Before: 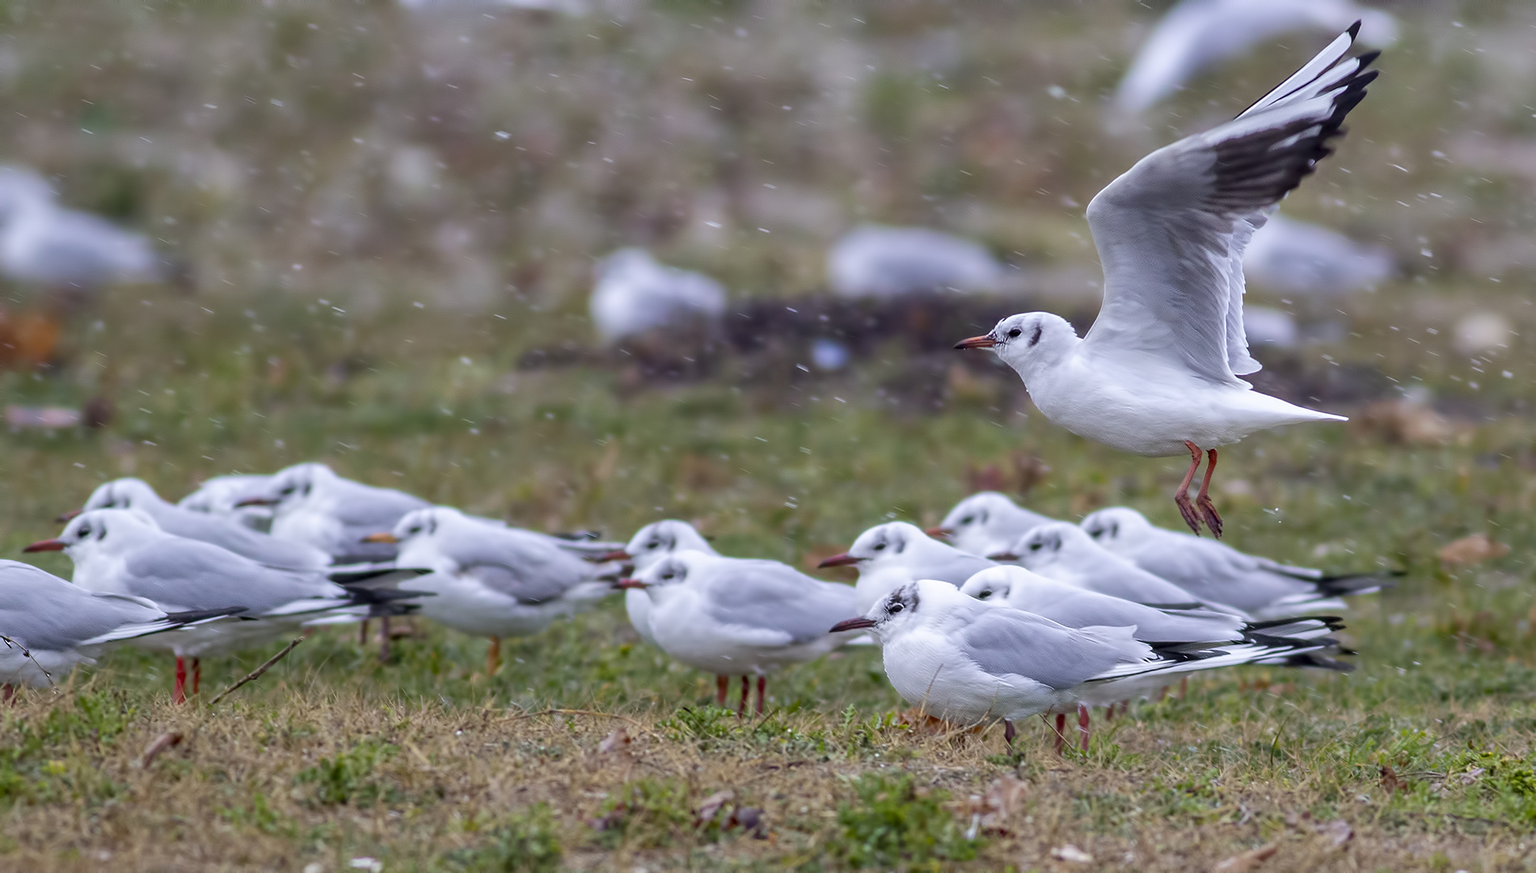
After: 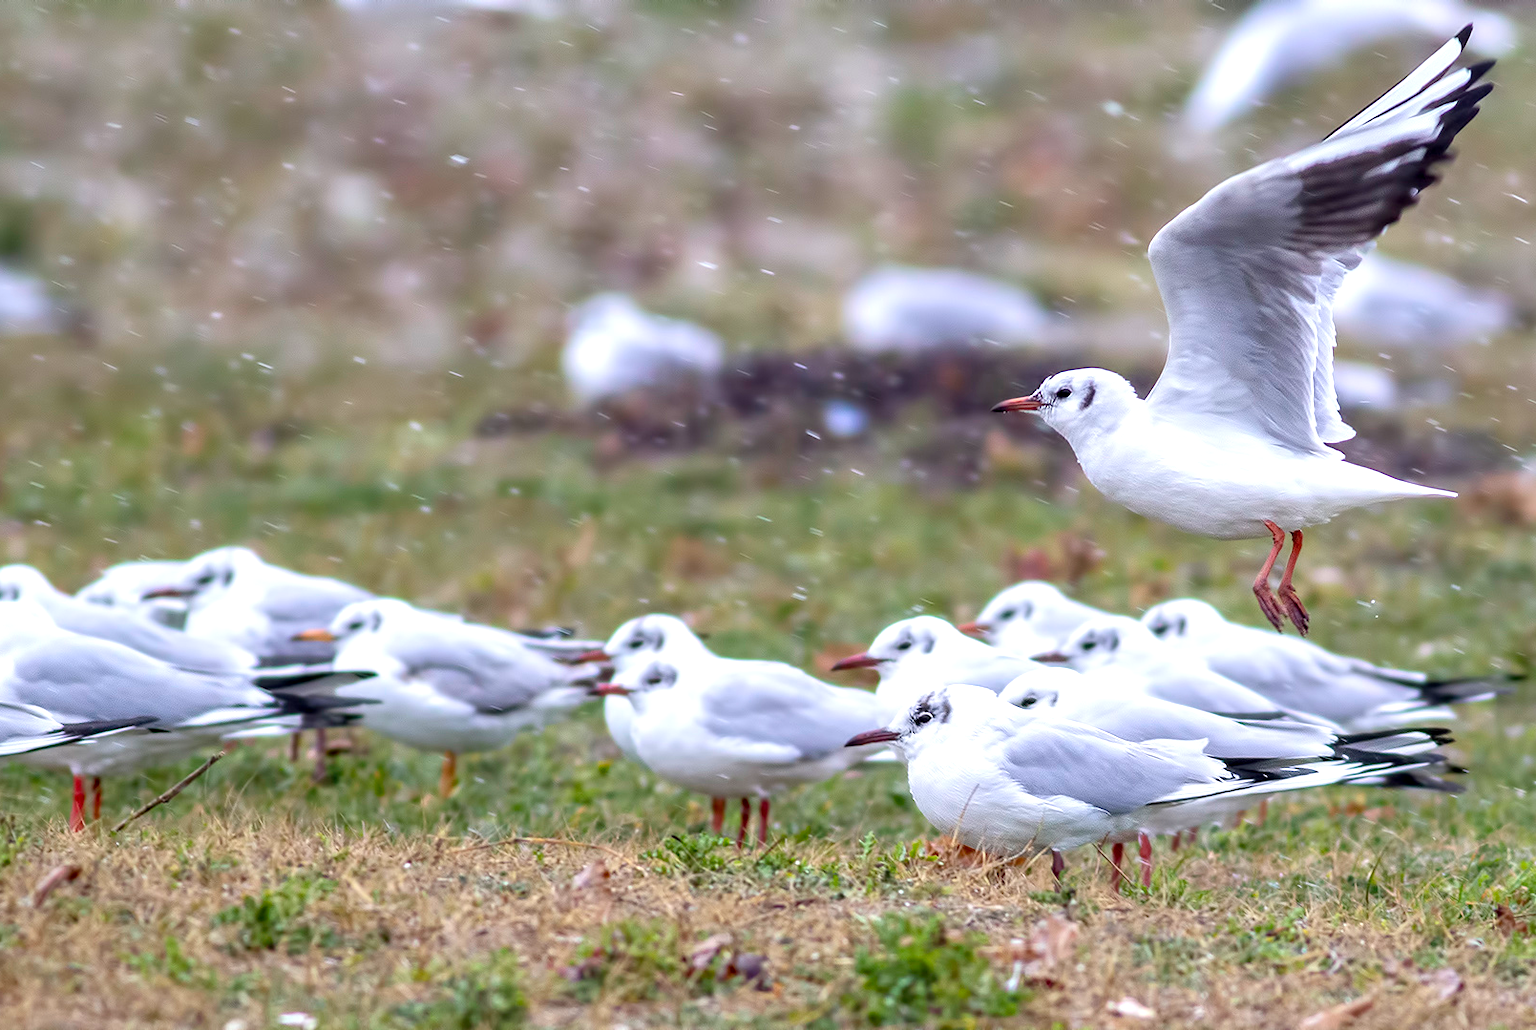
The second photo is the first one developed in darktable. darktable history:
exposure: black level correction 0.001, exposure 1.732 EV, compensate exposure bias true, compensate highlight preservation false
crop: left 7.428%, right 7.869%
